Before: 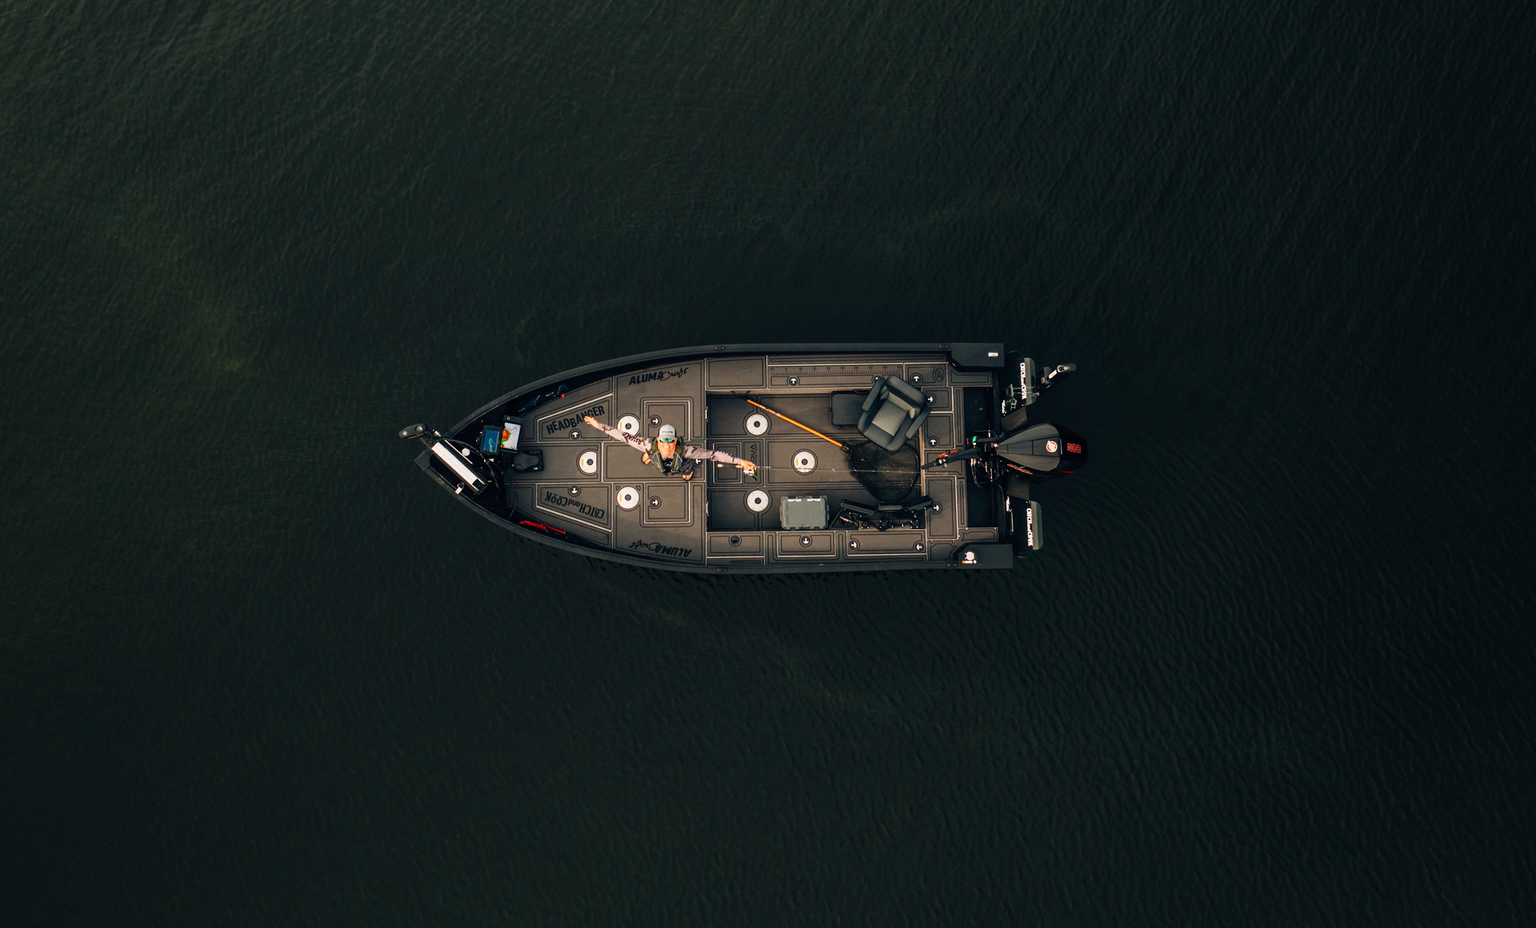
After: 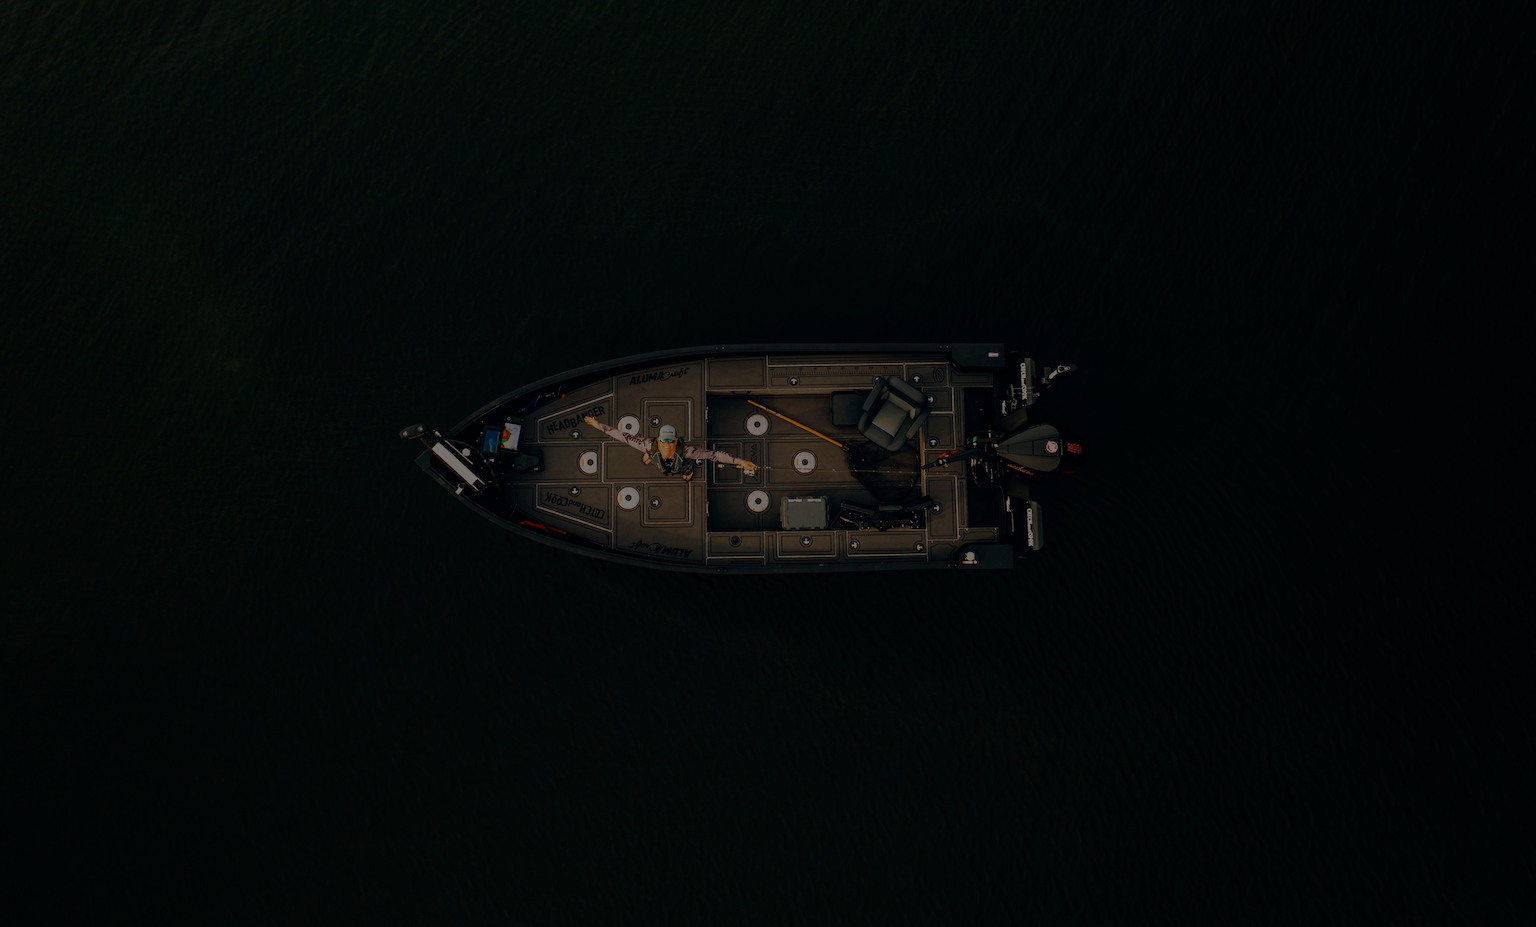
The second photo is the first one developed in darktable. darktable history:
color balance rgb: linear chroma grading › shadows 32%, linear chroma grading › global chroma -2%, linear chroma grading › mid-tones 4%, perceptual saturation grading › global saturation -2%, perceptual saturation grading › highlights -8%, perceptual saturation grading › mid-tones 8%, perceptual saturation grading › shadows 4%, perceptual brilliance grading › highlights 8%, perceptual brilliance grading › mid-tones 4%, perceptual brilliance grading › shadows 2%, global vibrance 16%, saturation formula JzAzBz (2021)
exposure: exposure -2.446 EV, compensate highlight preservation false
